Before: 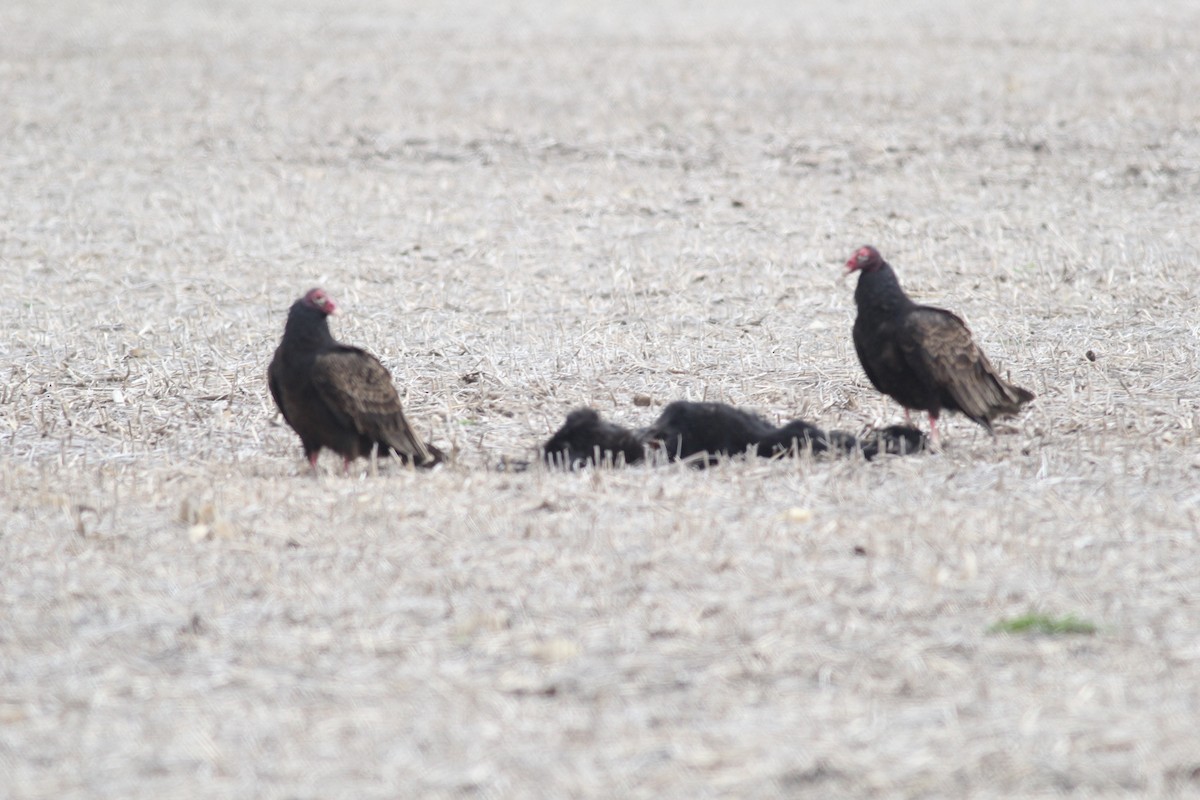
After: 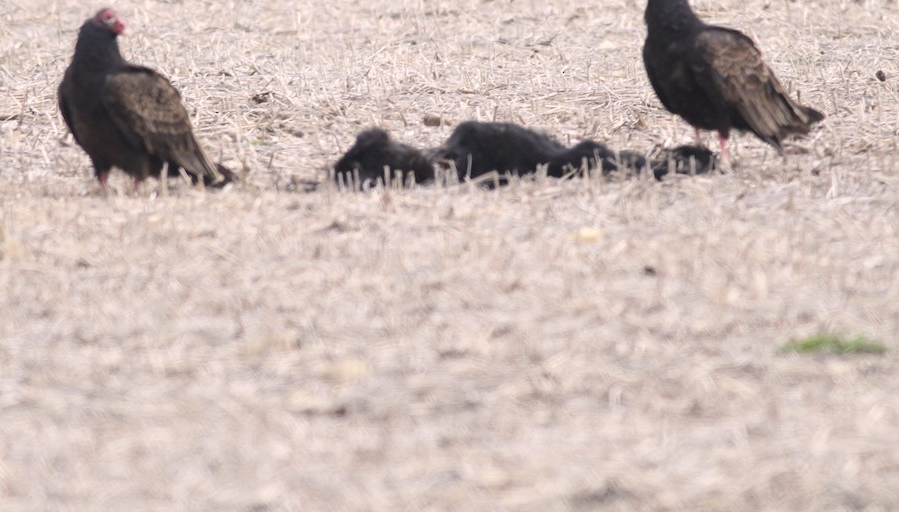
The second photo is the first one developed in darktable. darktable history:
color correction: highlights a* 5.82, highlights b* 4.87
crop and rotate: left 17.515%, top 35.105%, right 7.548%, bottom 0.783%
